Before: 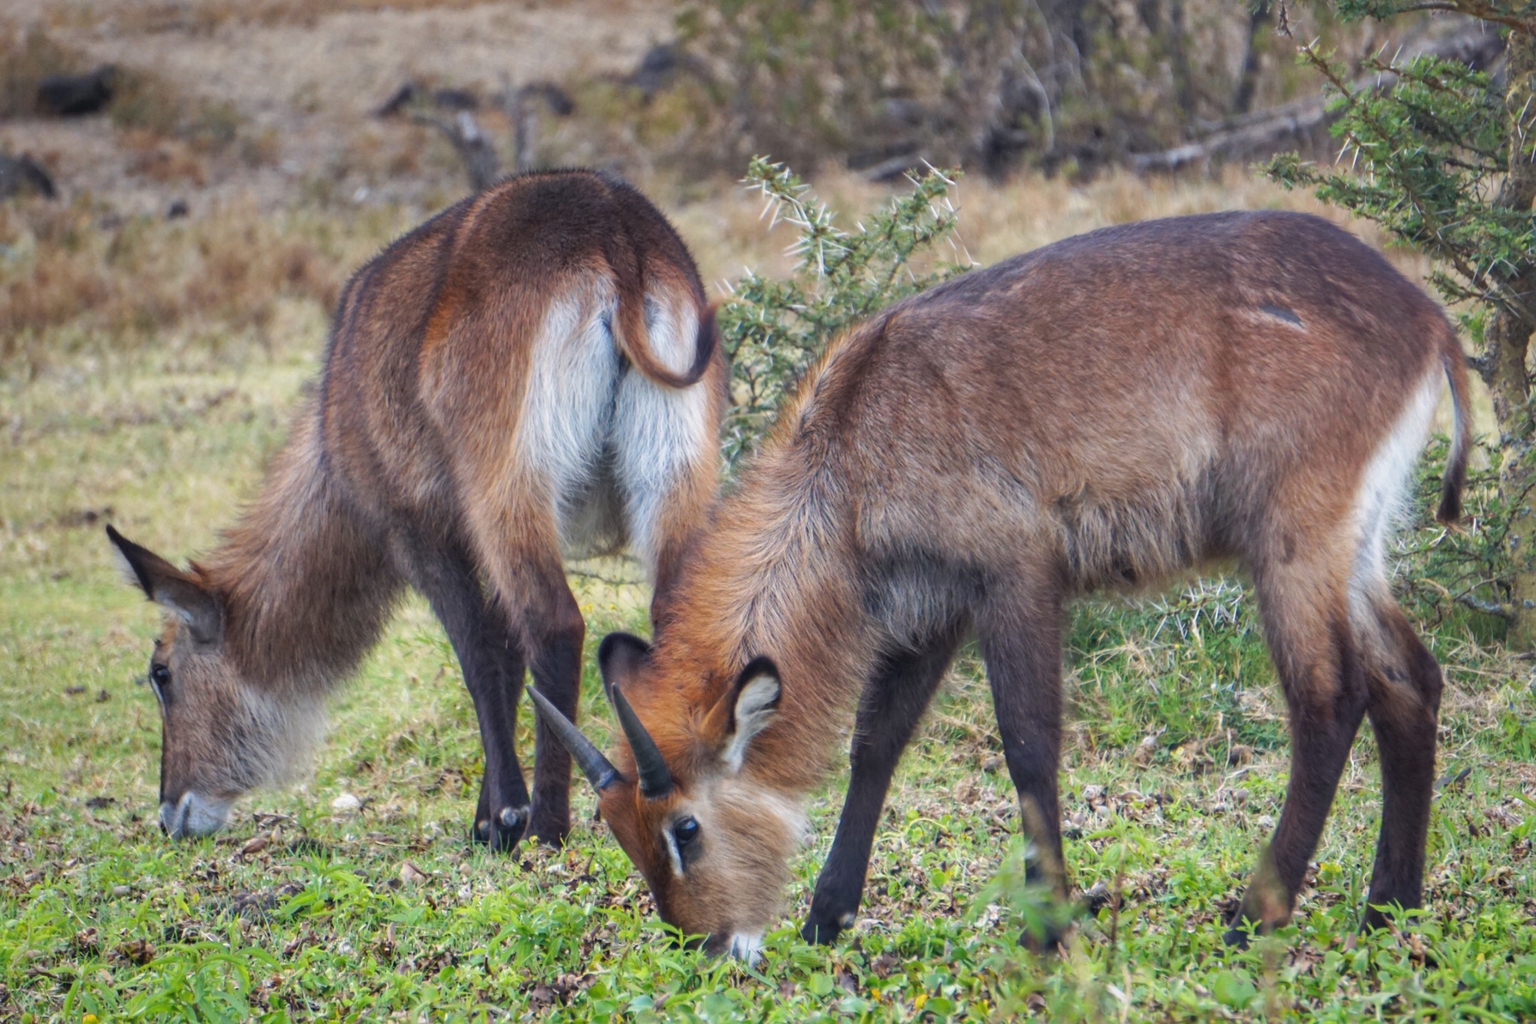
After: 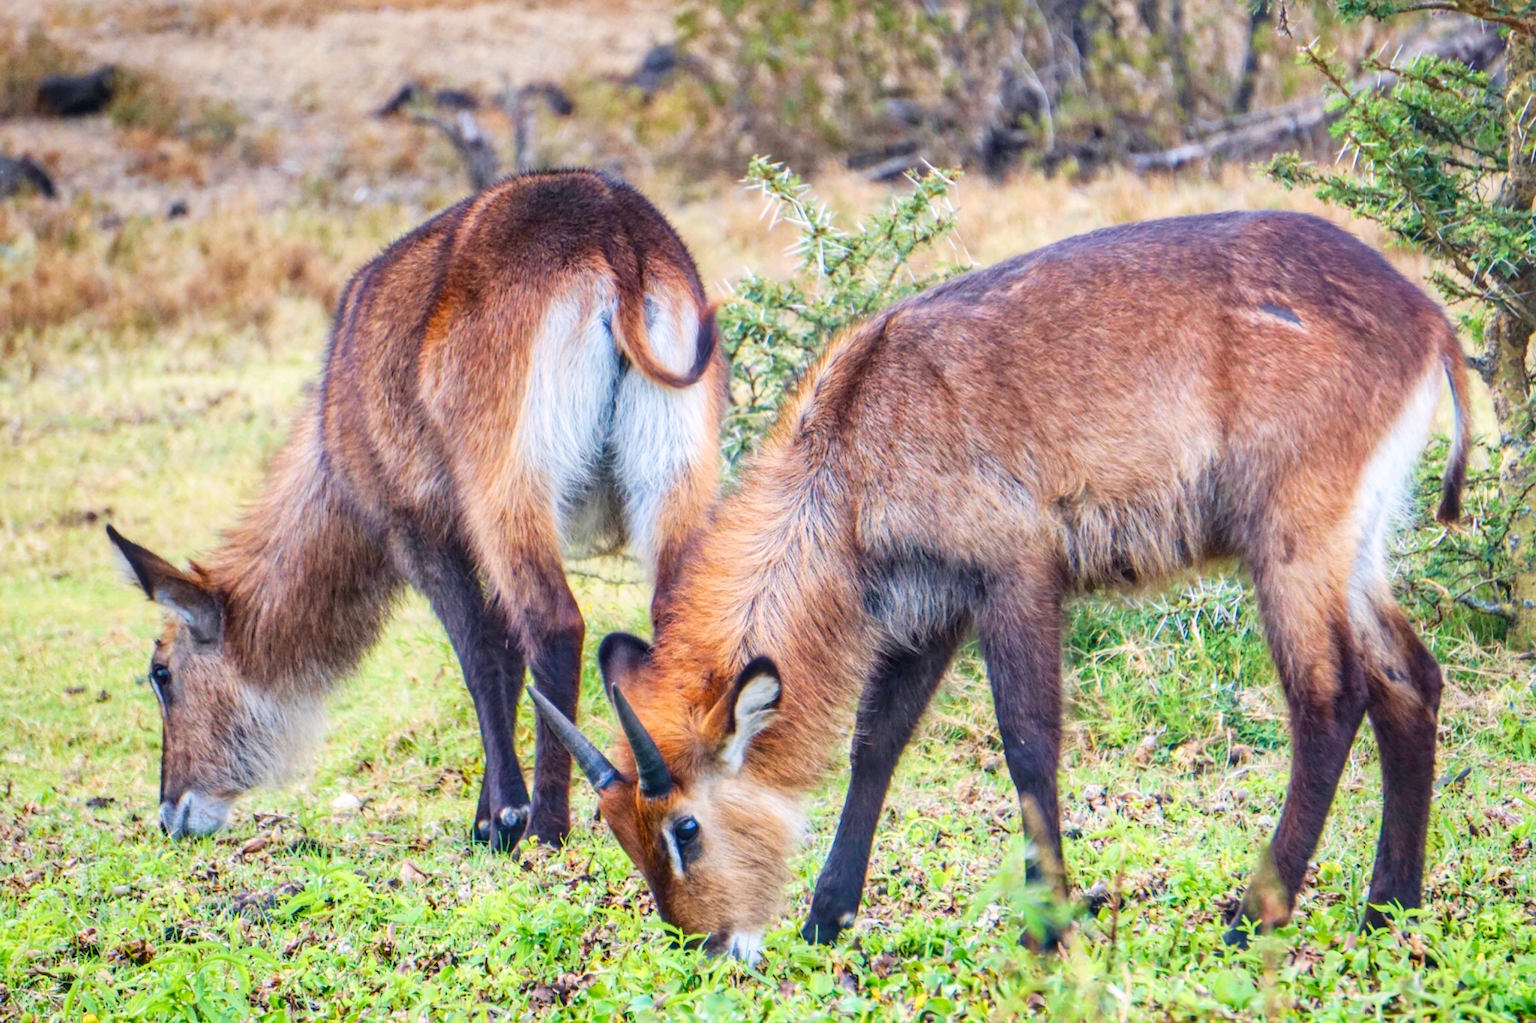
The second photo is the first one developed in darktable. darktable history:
velvia: on, module defaults
contrast brightness saturation: contrast 0.28
tone curve: curves: ch0 [(0, 0) (0.26, 0.424) (0.417, 0.585) (1, 1)]
color balance rgb: shadows lift › chroma 1%, shadows lift › hue 113°, highlights gain › chroma 0.2%, highlights gain › hue 333°, perceptual saturation grading › global saturation 20%, perceptual saturation grading › highlights -25%, perceptual saturation grading › shadows 25%, contrast -10%
local contrast: on, module defaults
